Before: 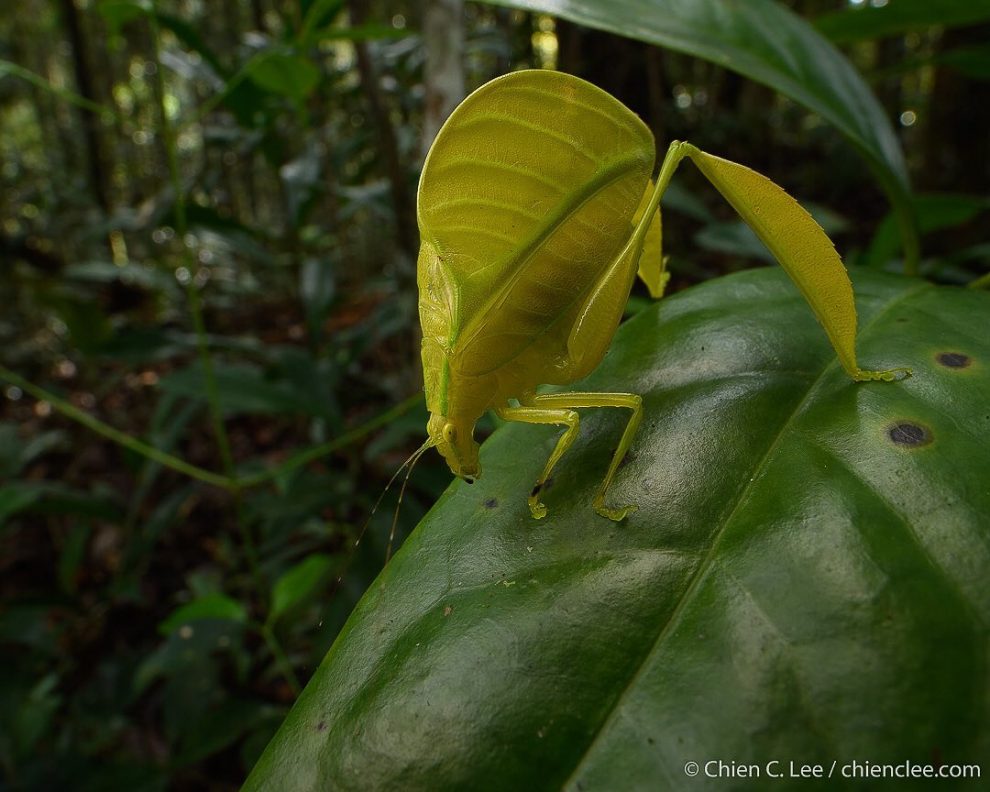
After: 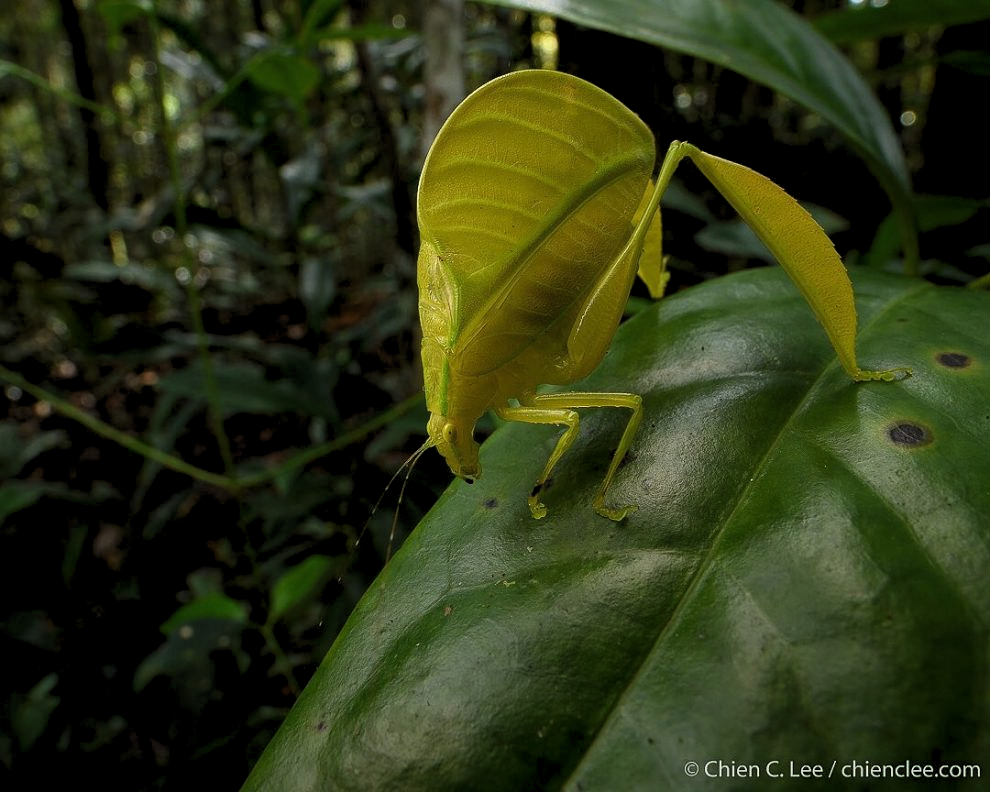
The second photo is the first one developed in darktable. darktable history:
color correction: saturation 0.99
levels: levels [0.073, 0.497, 0.972]
base curve: curves: ch0 [(0, 0) (0.303, 0.277) (1, 1)]
